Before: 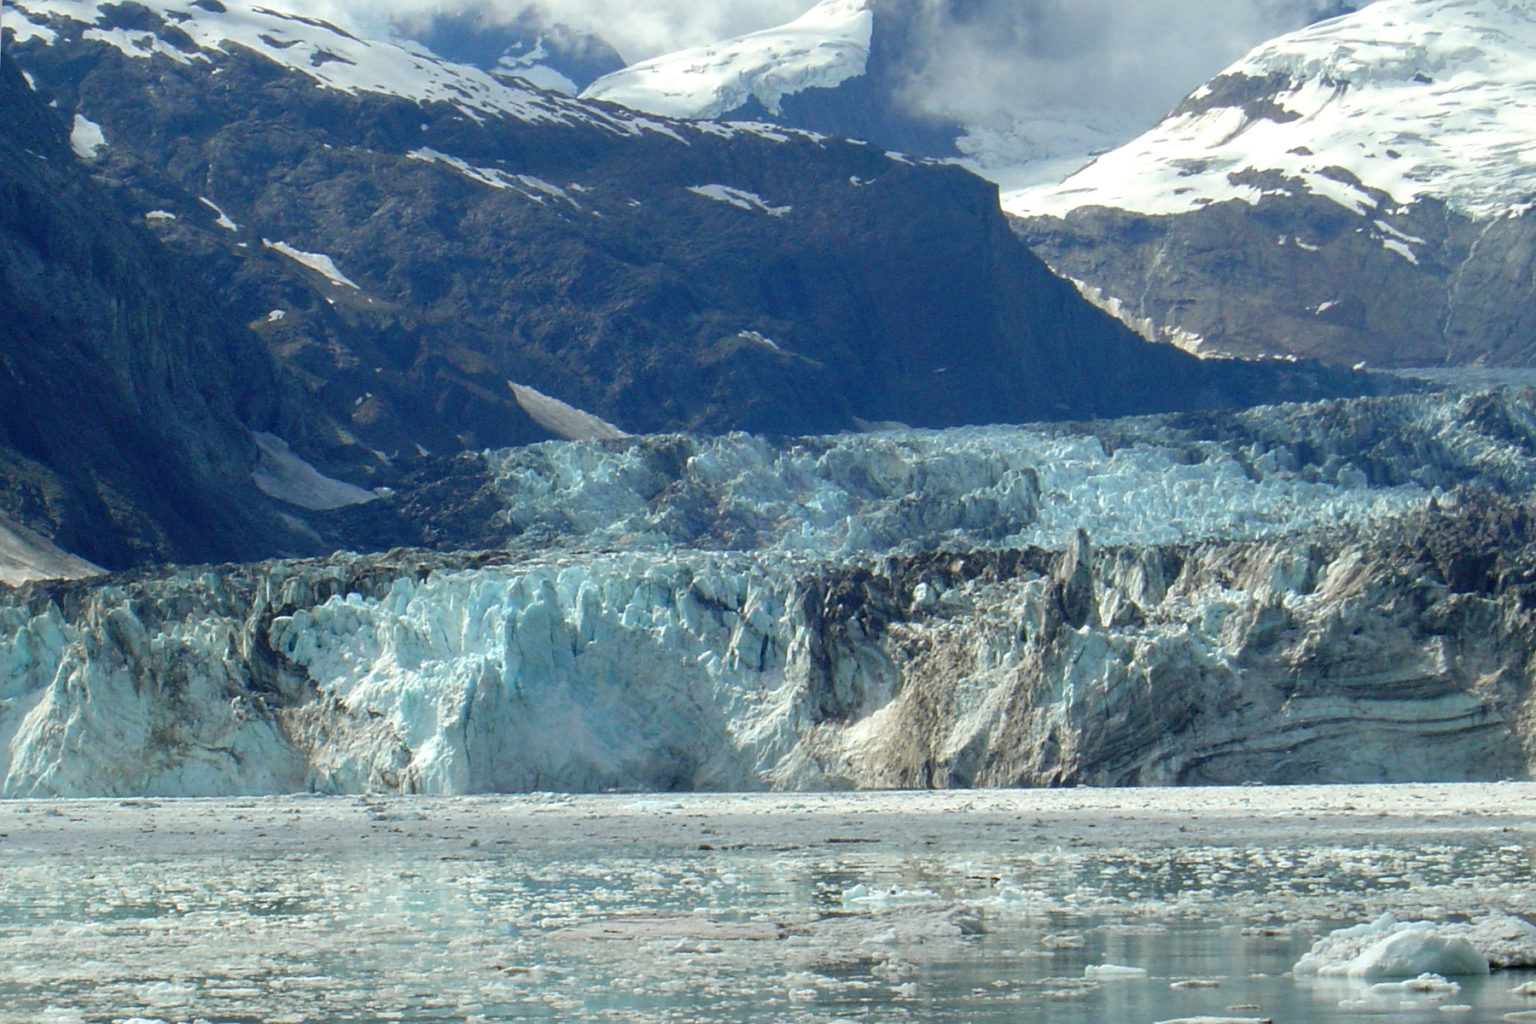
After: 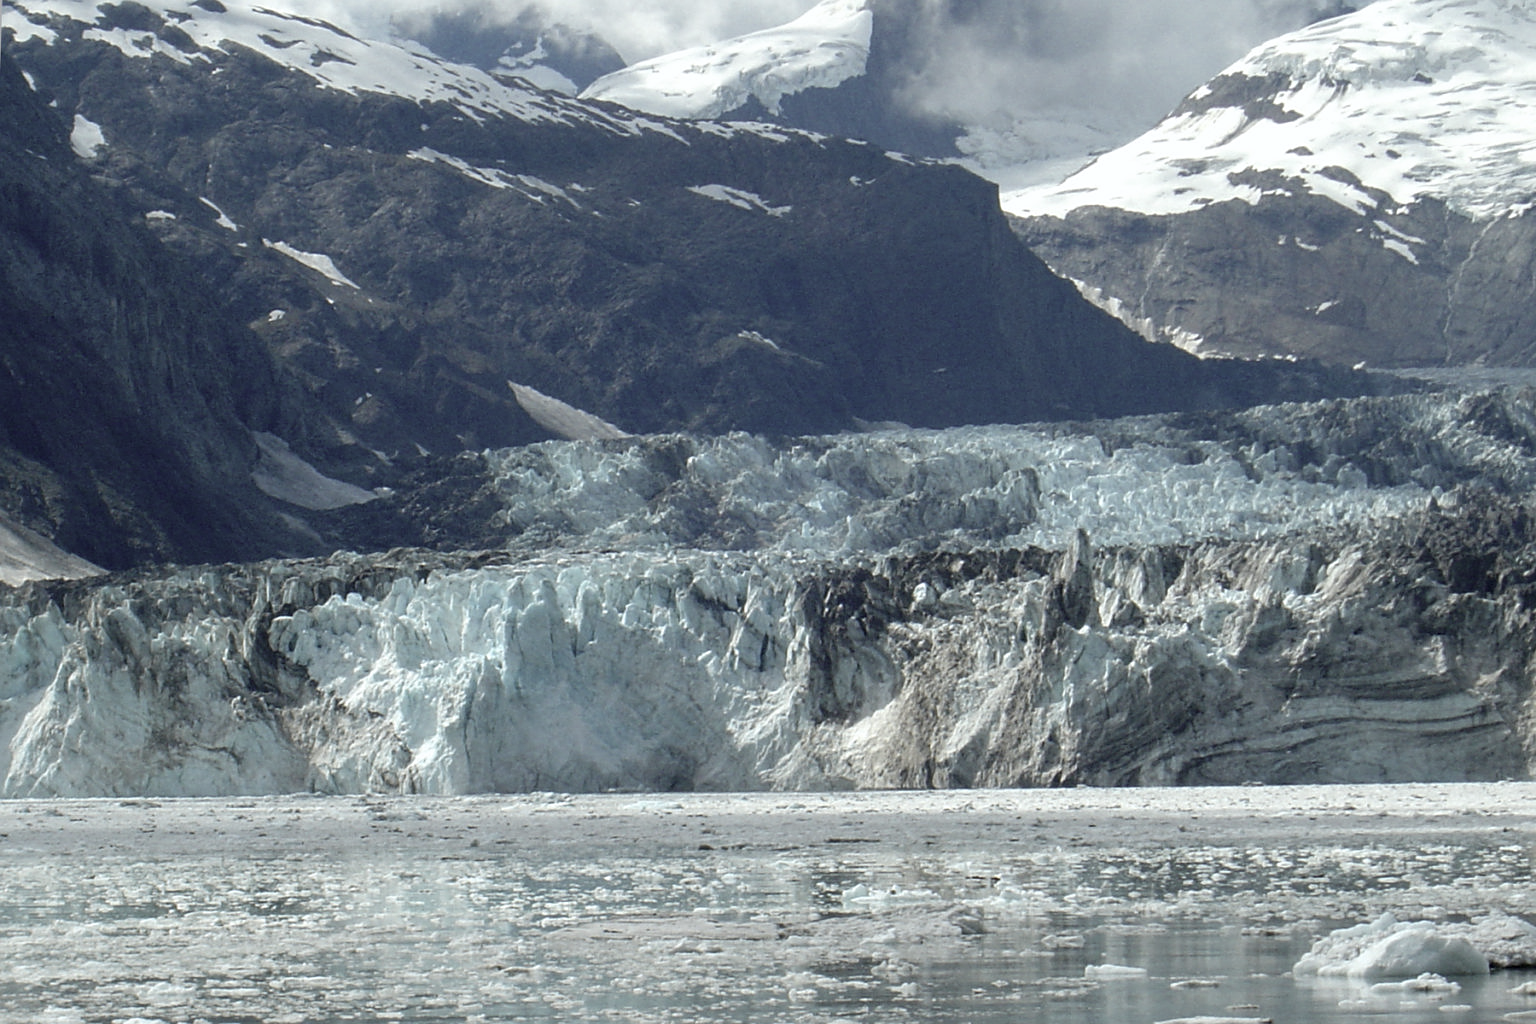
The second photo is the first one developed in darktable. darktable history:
sharpen: amount 0.2
color zones: curves: ch0 [(0, 0.6) (0.129, 0.585) (0.193, 0.596) (0.429, 0.5) (0.571, 0.5) (0.714, 0.5) (0.857, 0.5) (1, 0.6)]; ch1 [(0, 0.453) (0.112, 0.245) (0.213, 0.252) (0.429, 0.233) (0.571, 0.231) (0.683, 0.242) (0.857, 0.296) (1, 0.453)]
white balance: red 0.982, blue 1.018
